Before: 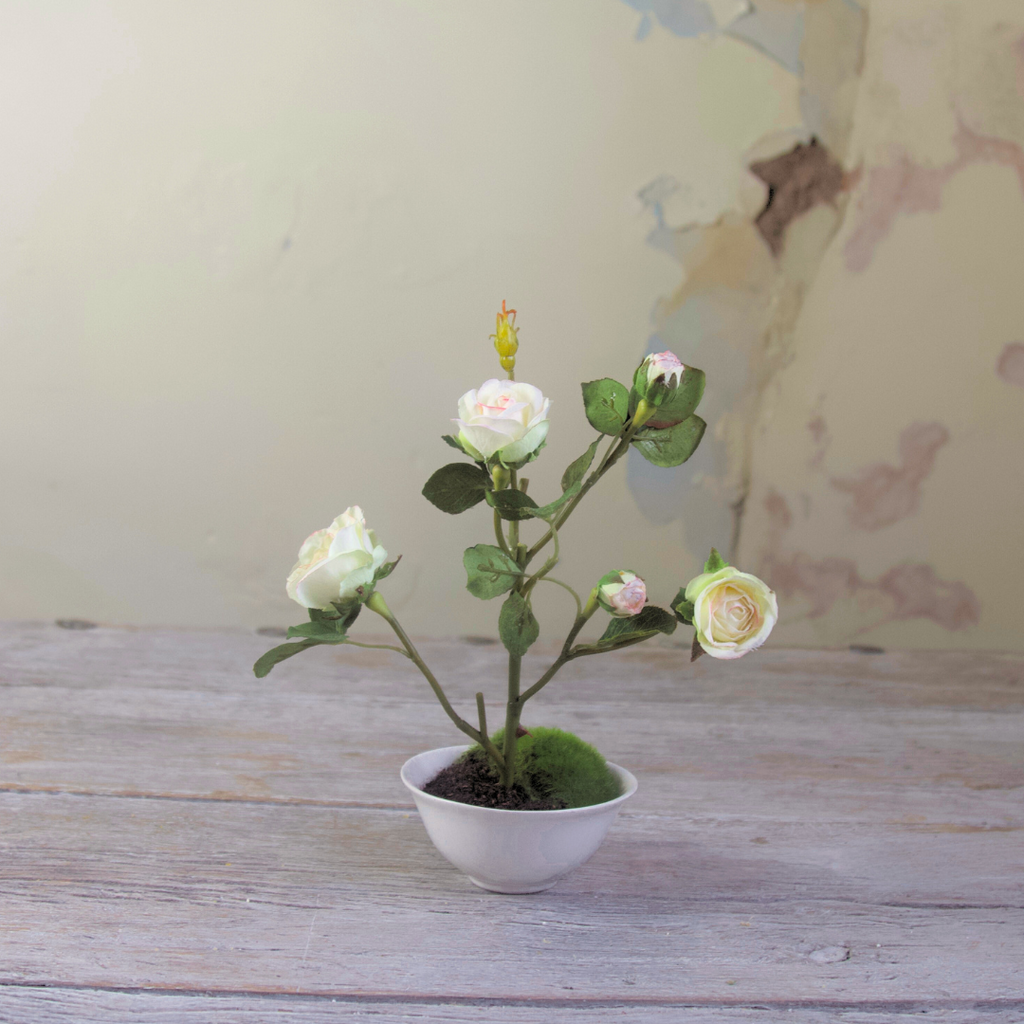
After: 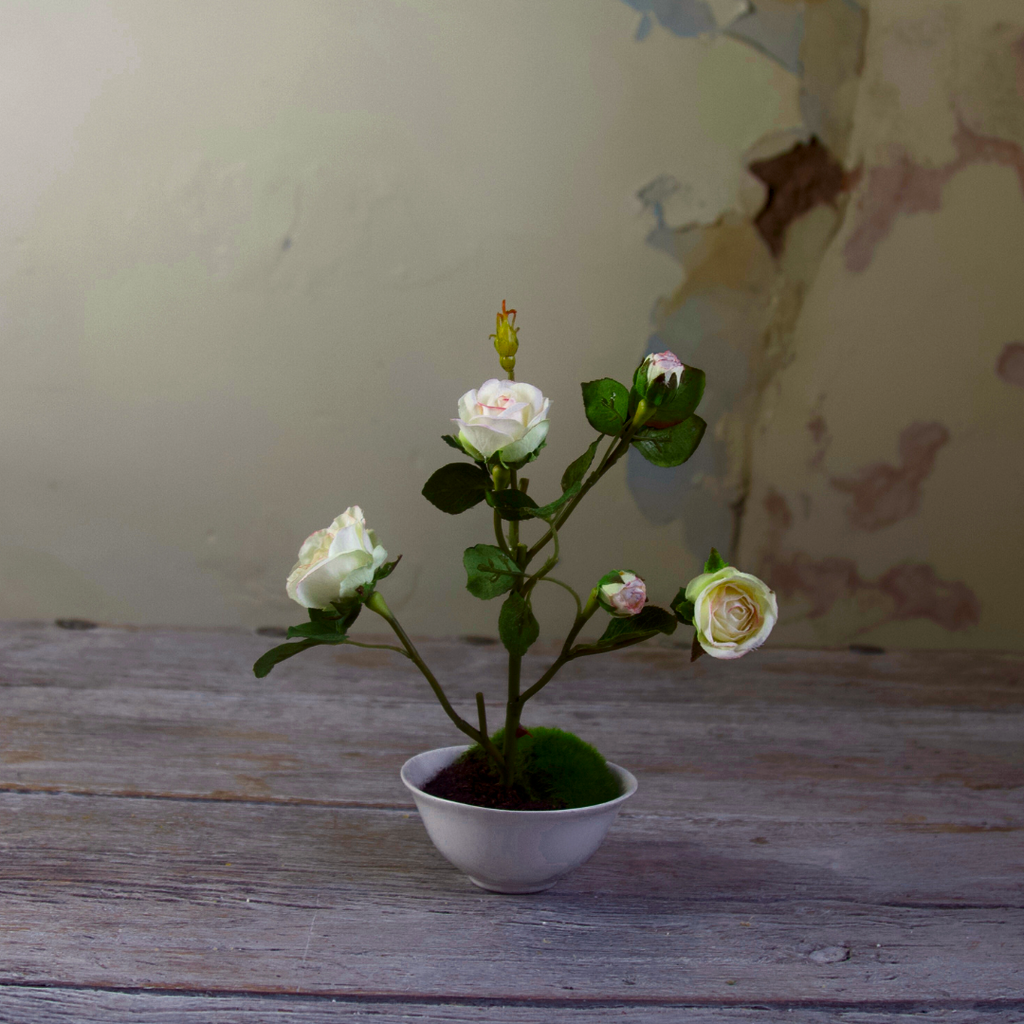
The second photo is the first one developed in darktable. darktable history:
contrast brightness saturation: contrast 0.092, brightness -0.599, saturation 0.168
